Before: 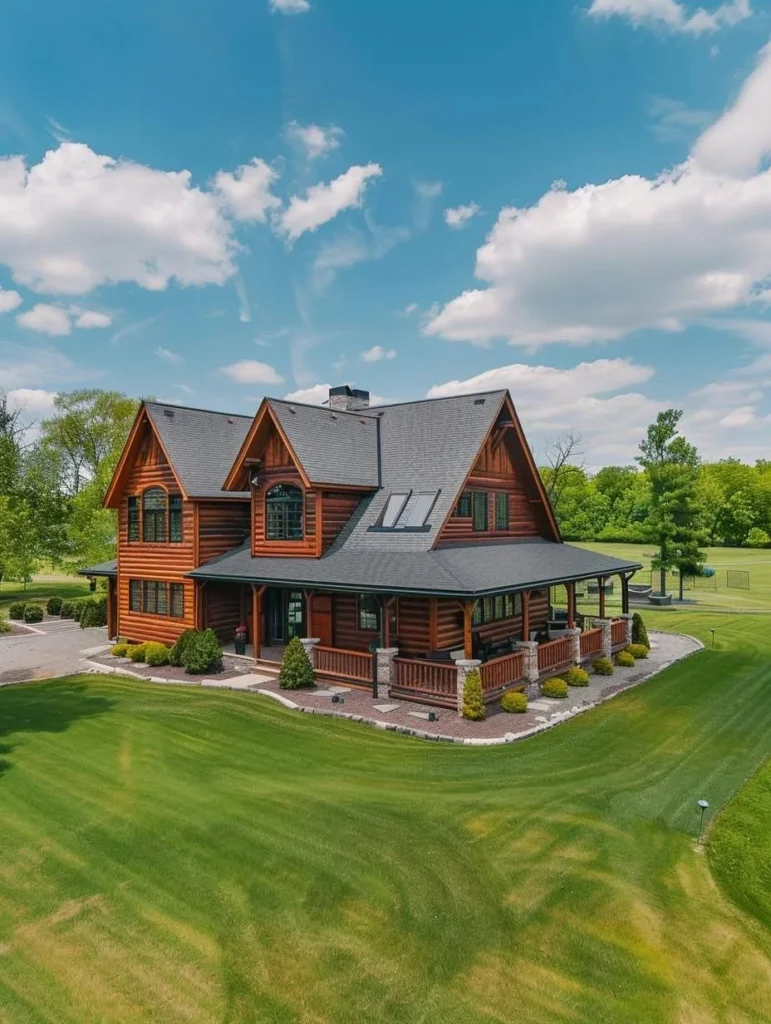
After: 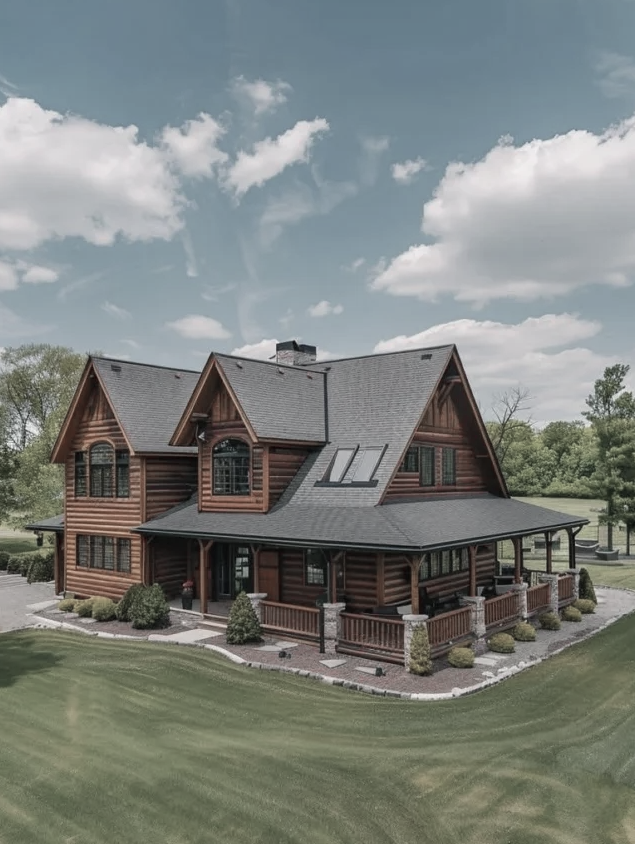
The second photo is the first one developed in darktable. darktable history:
color zones: curves: ch1 [(0, 0.34) (0.143, 0.164) (0.286, 0.152) (0.429, 0.176) (0.571, 0.173) (0.714, 0.188) (0.857, 0.199) (1, 0.34)]
crop and rotate: left 7.099%, top 4.468%, right 10.52%, bottom 13.097%
